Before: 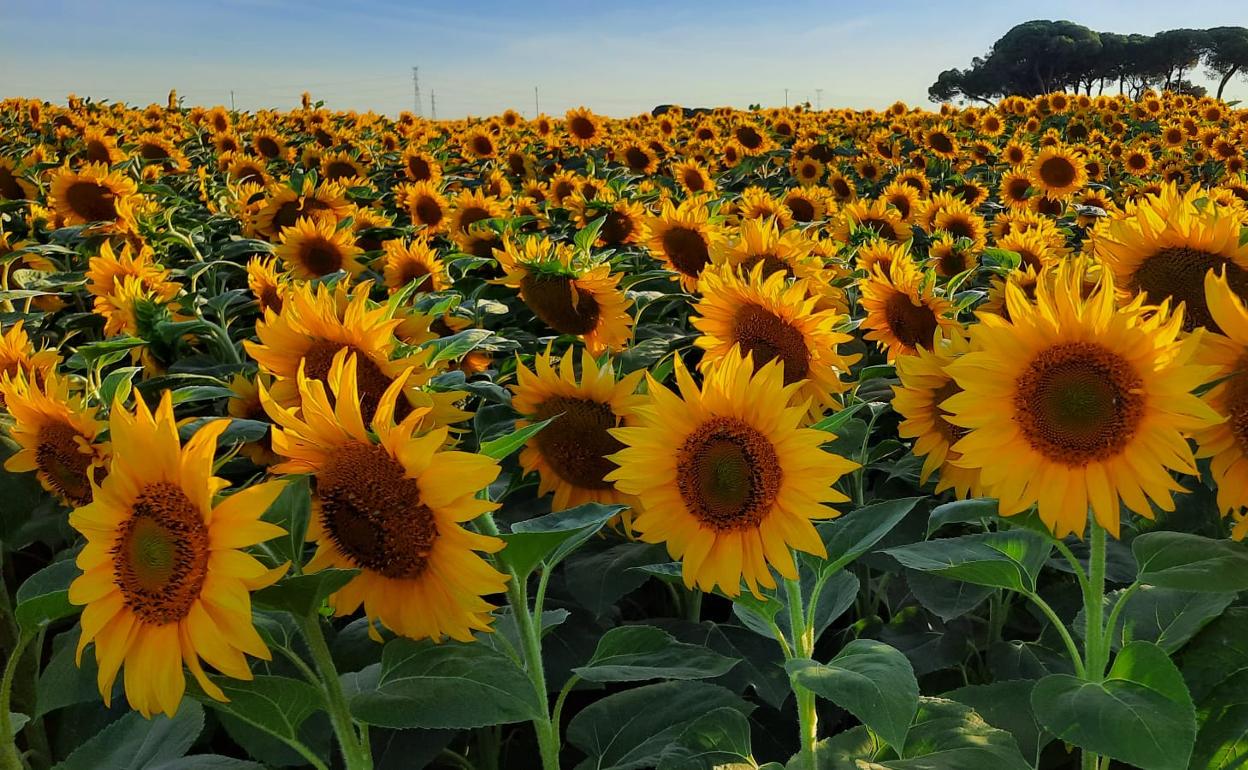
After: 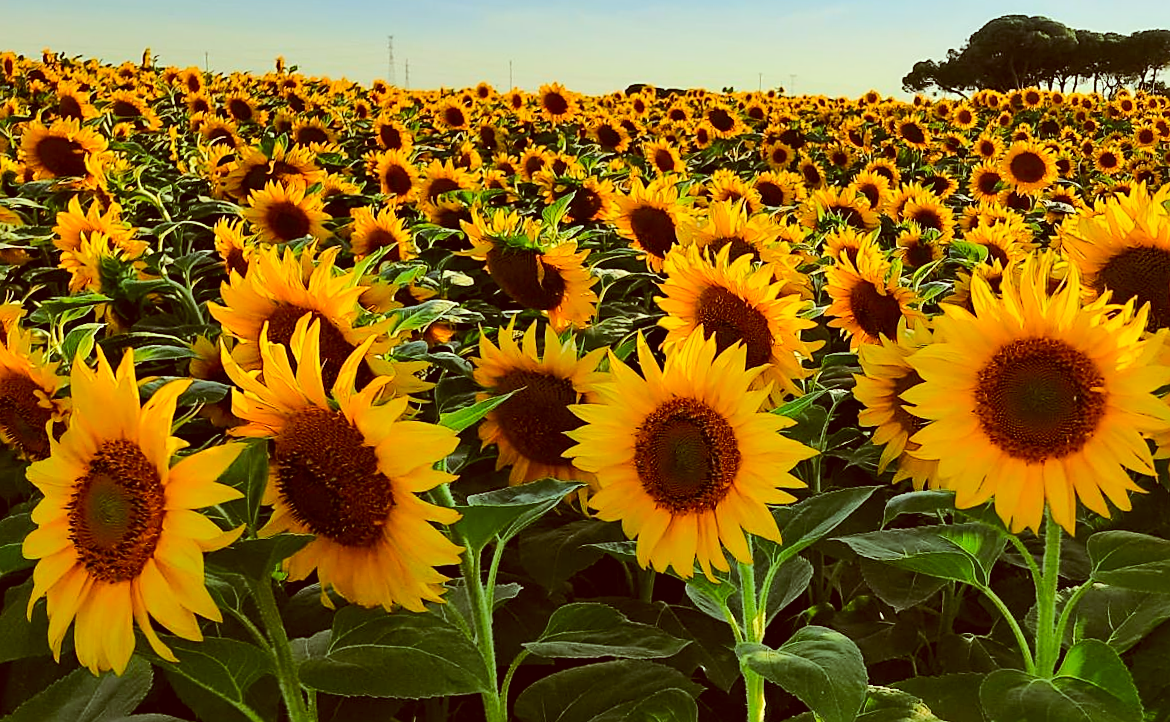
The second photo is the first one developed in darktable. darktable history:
levels: mode automatic, black 0.023%, white 99.97%, levels [0.062, 0.494, 0.925]
color correction: highlights a* -5.3, highlights b* 9.8, shadows a* 9.8, shadows b* 24.26
sharpen: on, module defaults
rgb curve: curves: ch0 [(0, 0) (0.284, 0.292) (0.505, 0.644) (1, 1)]; ch1 [(0, 0) (0.284, 0.292) (0.505, 0.644) (1, 1)]; ch2 [(0, 0) (0.284, 0.292) (0.505, 0.644) (1, 1)], compensate middle gray true
crop and rotate: angle -2.38°
